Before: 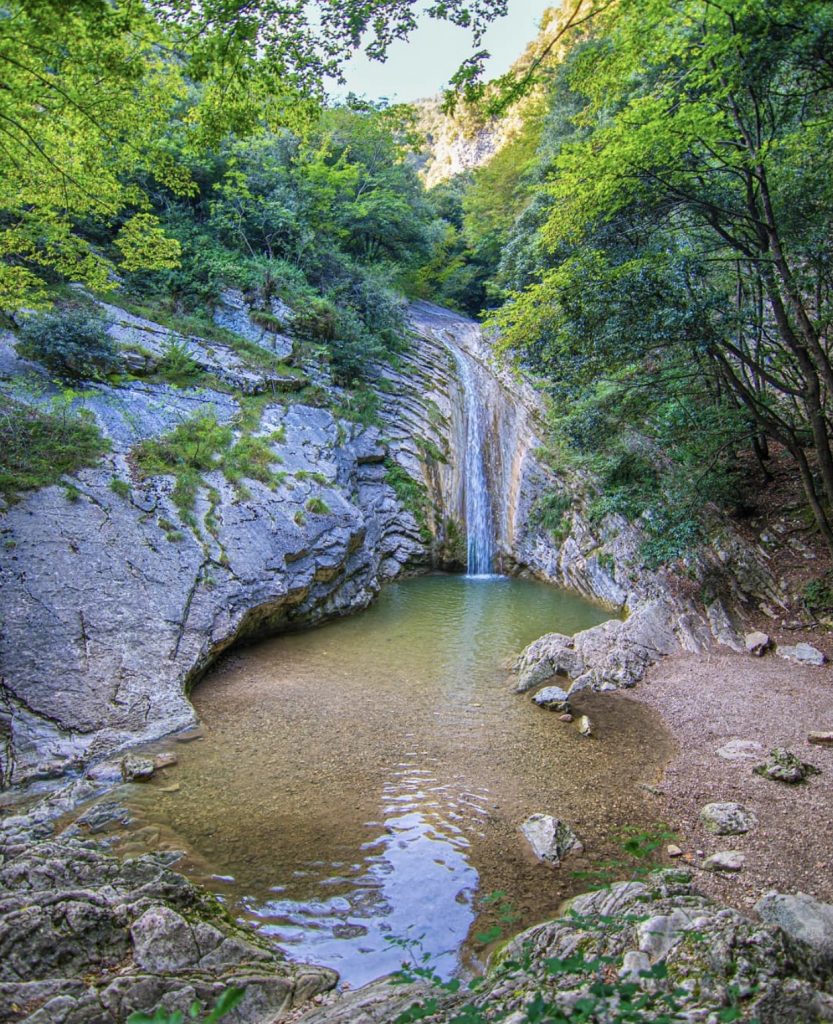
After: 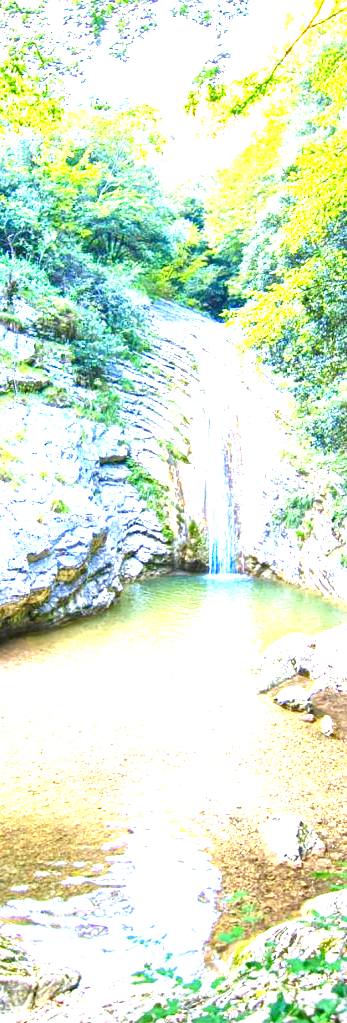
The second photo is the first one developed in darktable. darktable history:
crop: left 31.056%, right 27.25%
color correction: highlights b* 2.91
color balance rgb: perceptual saturation grading › global saturation 20%, perceptual saturation grading › highlights -25.511%, perceptual saturation grading › shadows 26.069%, perceptual brilliance grading › global brilliance 25.306%, global vibrance 20%
exposure: black level correction 0, exposure 1.748 EV, compensate highlight preservation false
